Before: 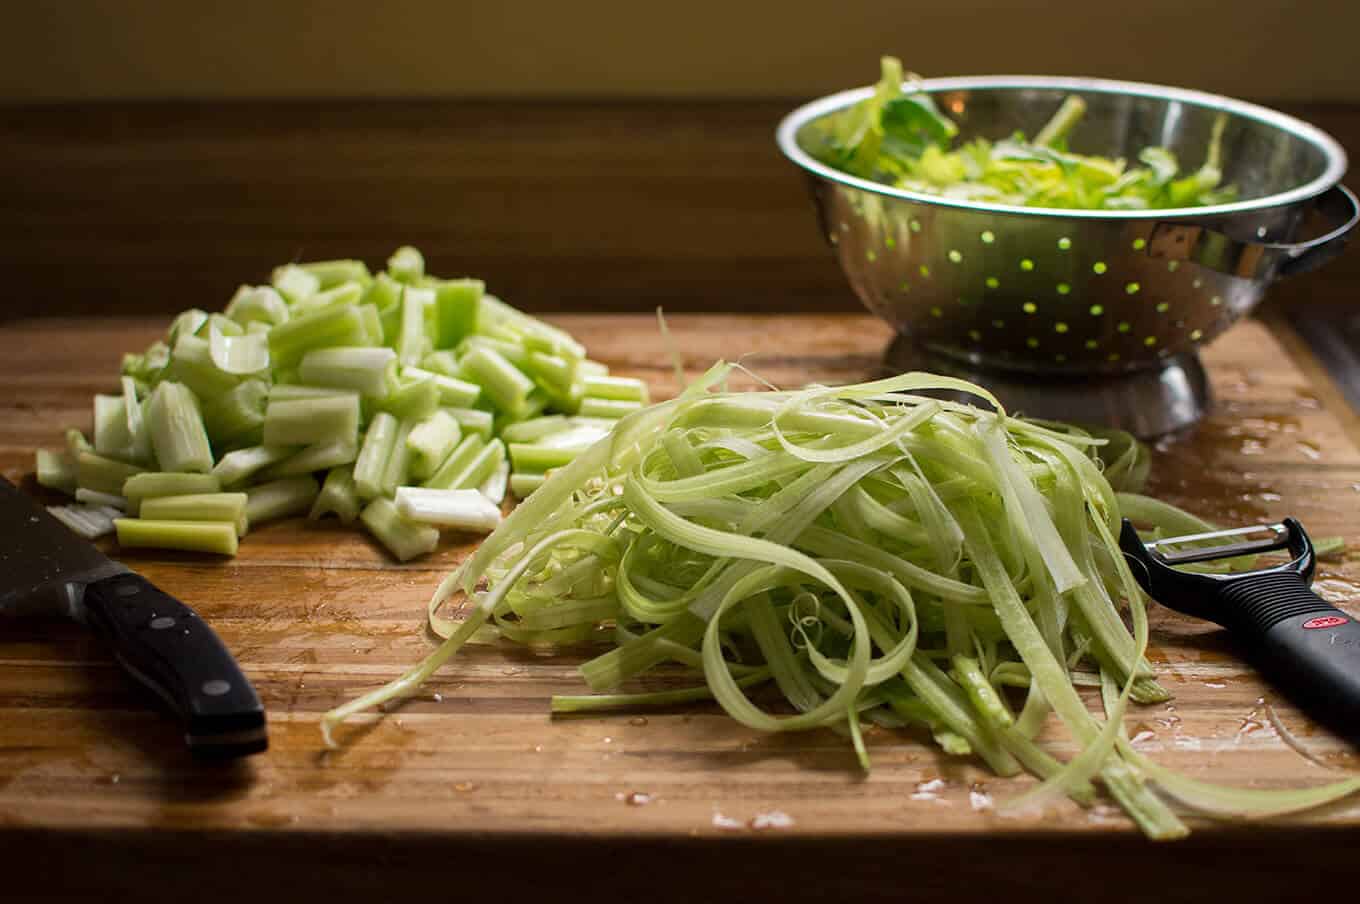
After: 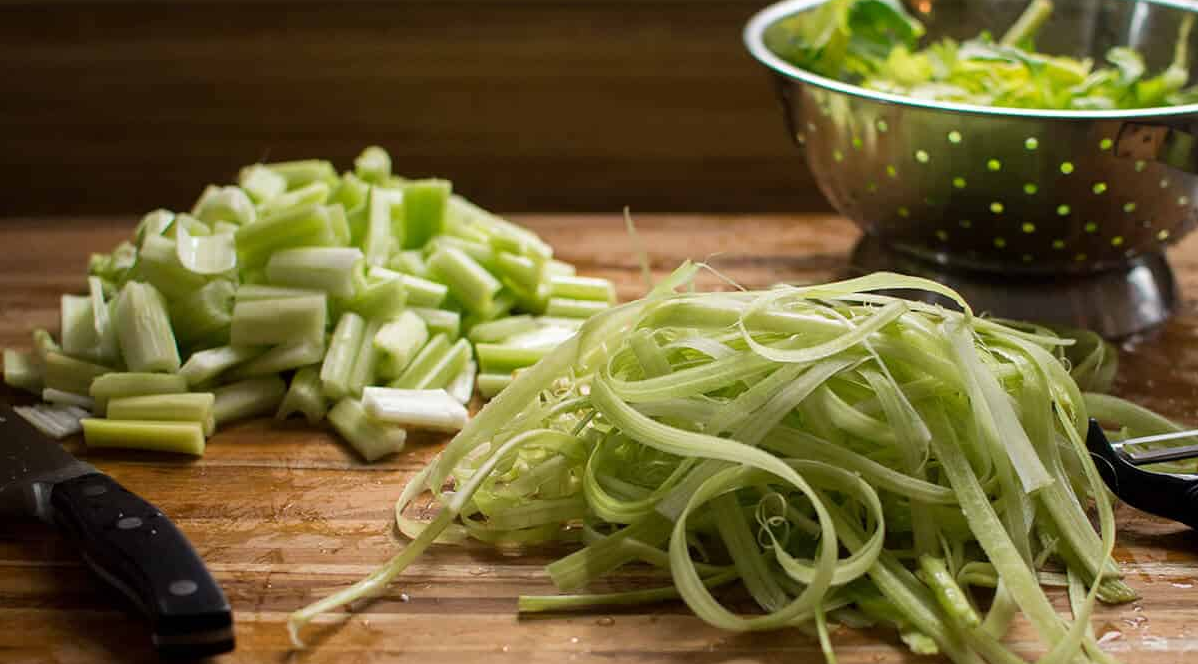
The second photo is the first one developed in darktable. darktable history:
crop and rotate: left 2.442%, top 11.089%, right 9.413%, bottom 15.409%
